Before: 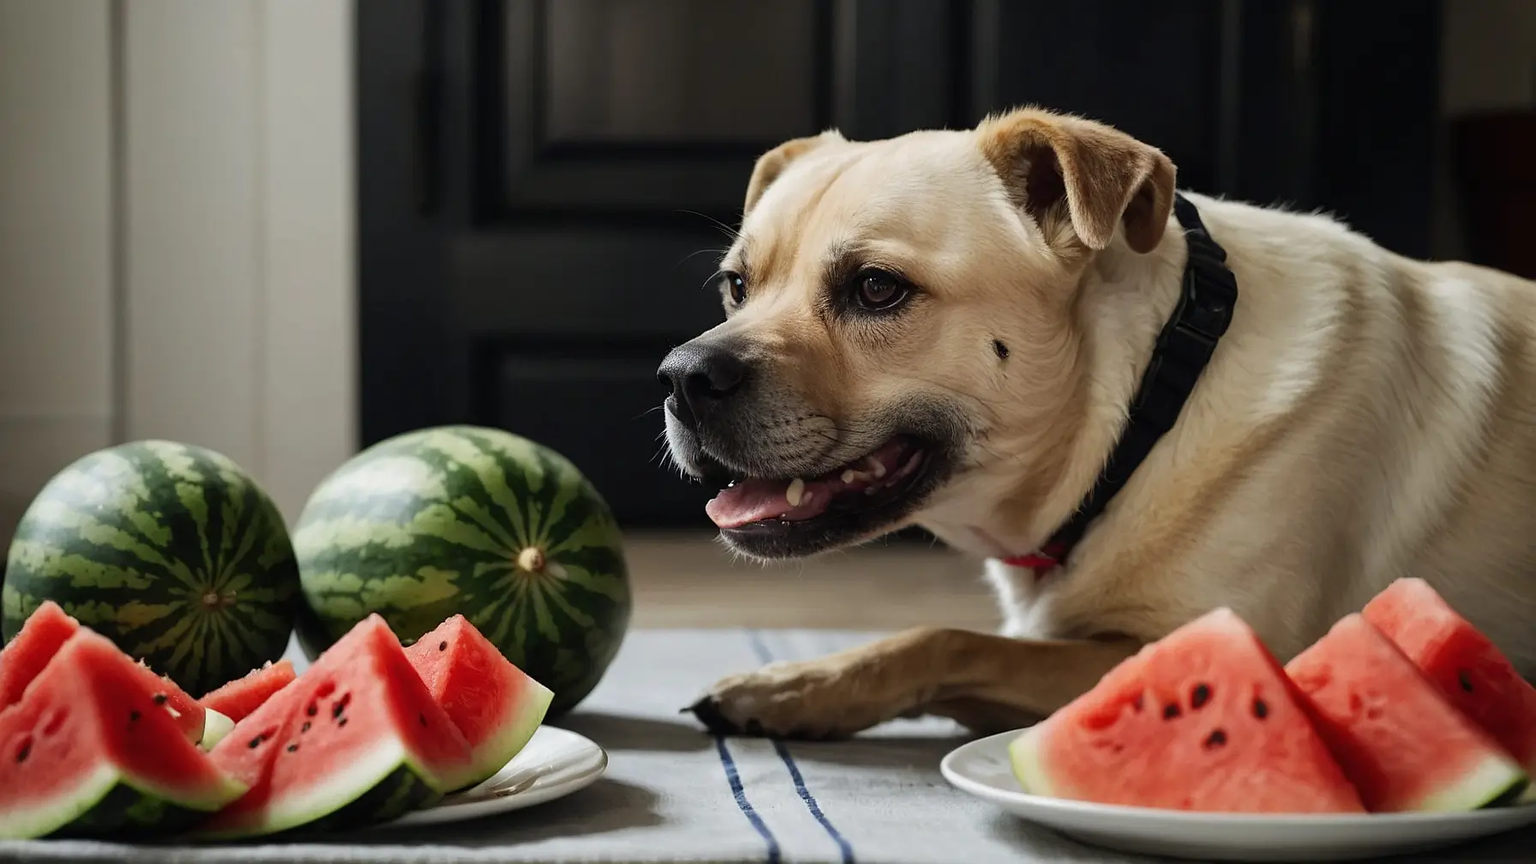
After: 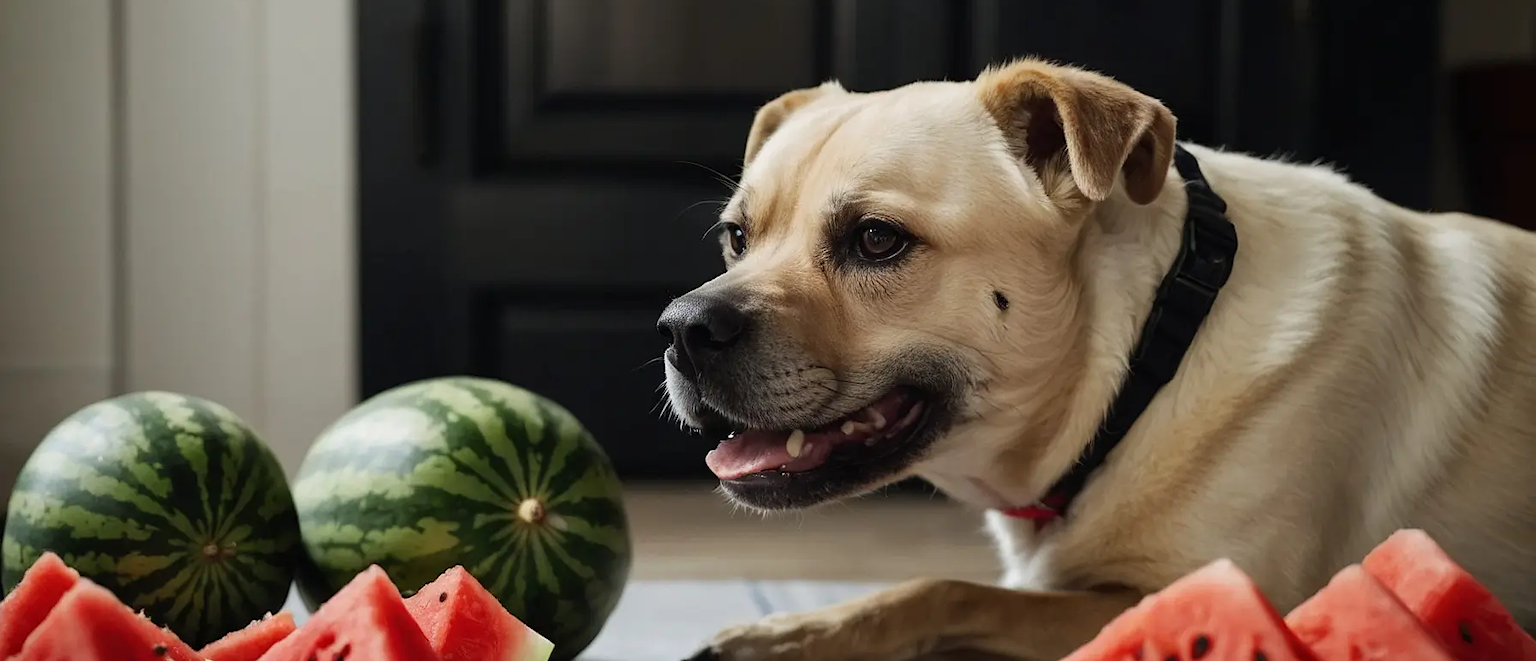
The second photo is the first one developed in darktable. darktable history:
crop: top 5.722%, bottom 17.672%
